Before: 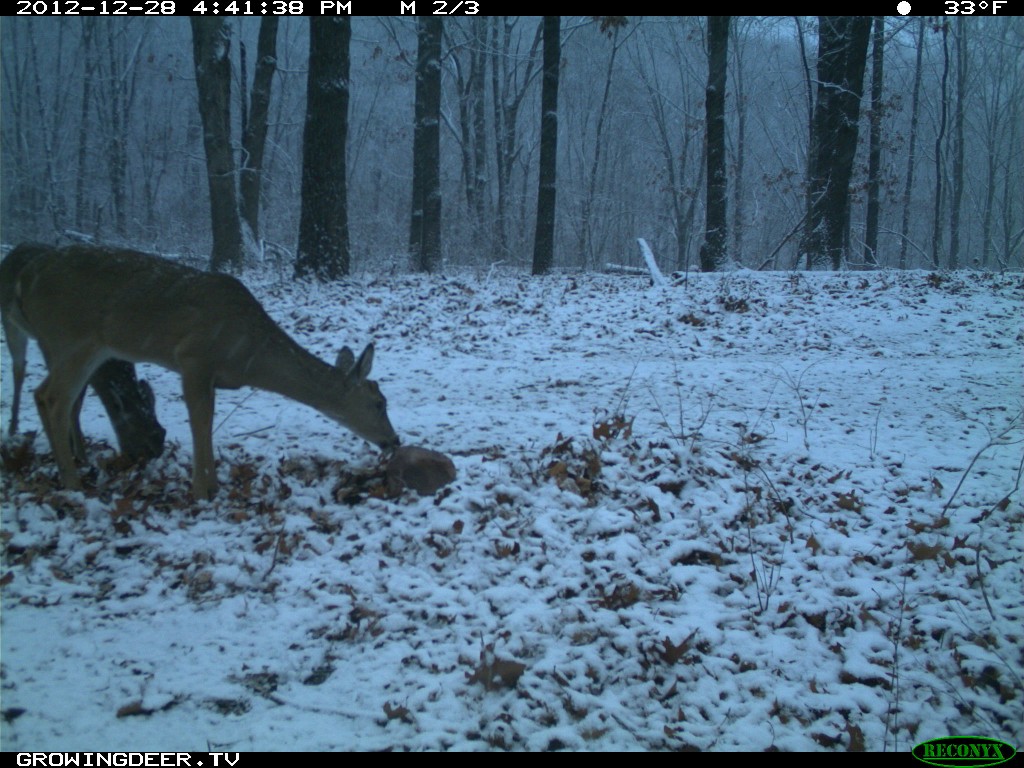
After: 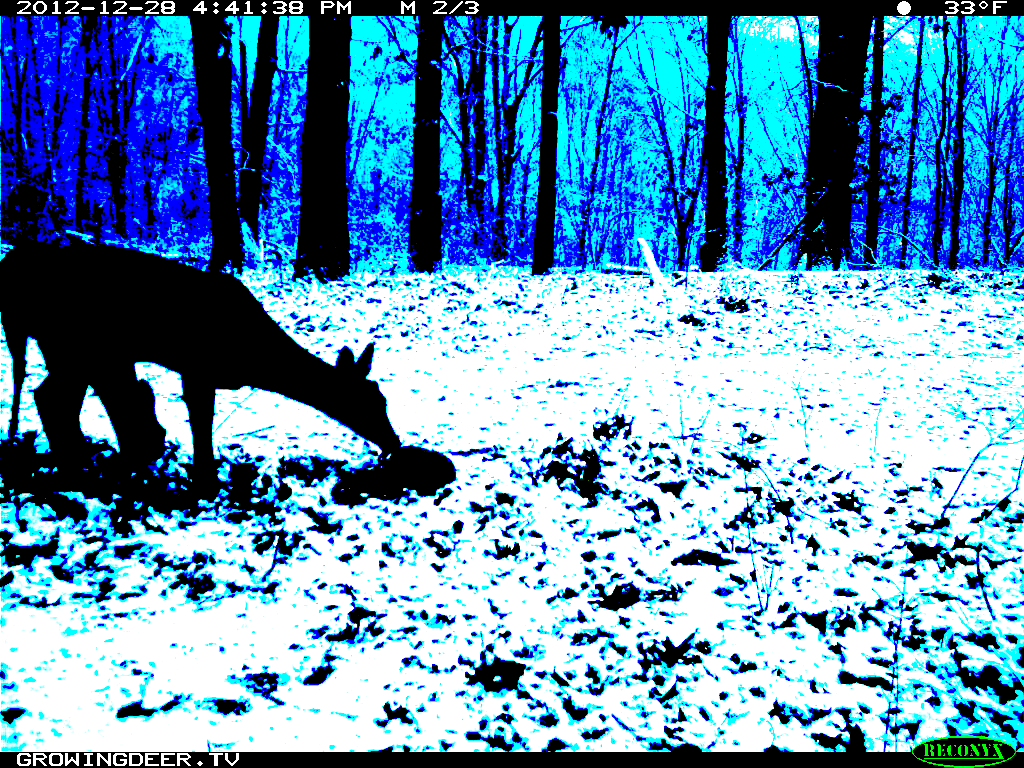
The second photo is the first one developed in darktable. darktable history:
exposure: black level correction 0.1, exposure 3 EV, compensate highlight preservation false
color calibration: illuminant as shot in camera, x 0.358, y 0.373, temperature 4628.91 K
